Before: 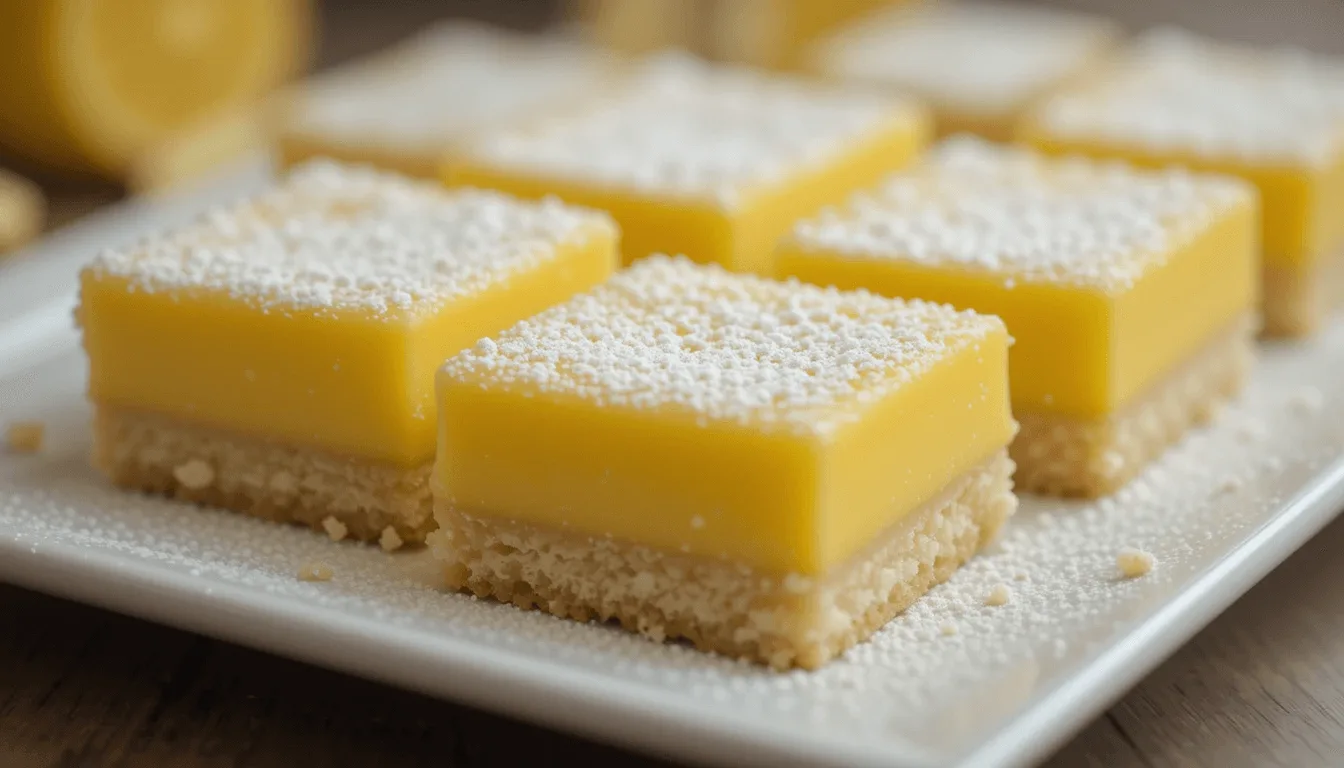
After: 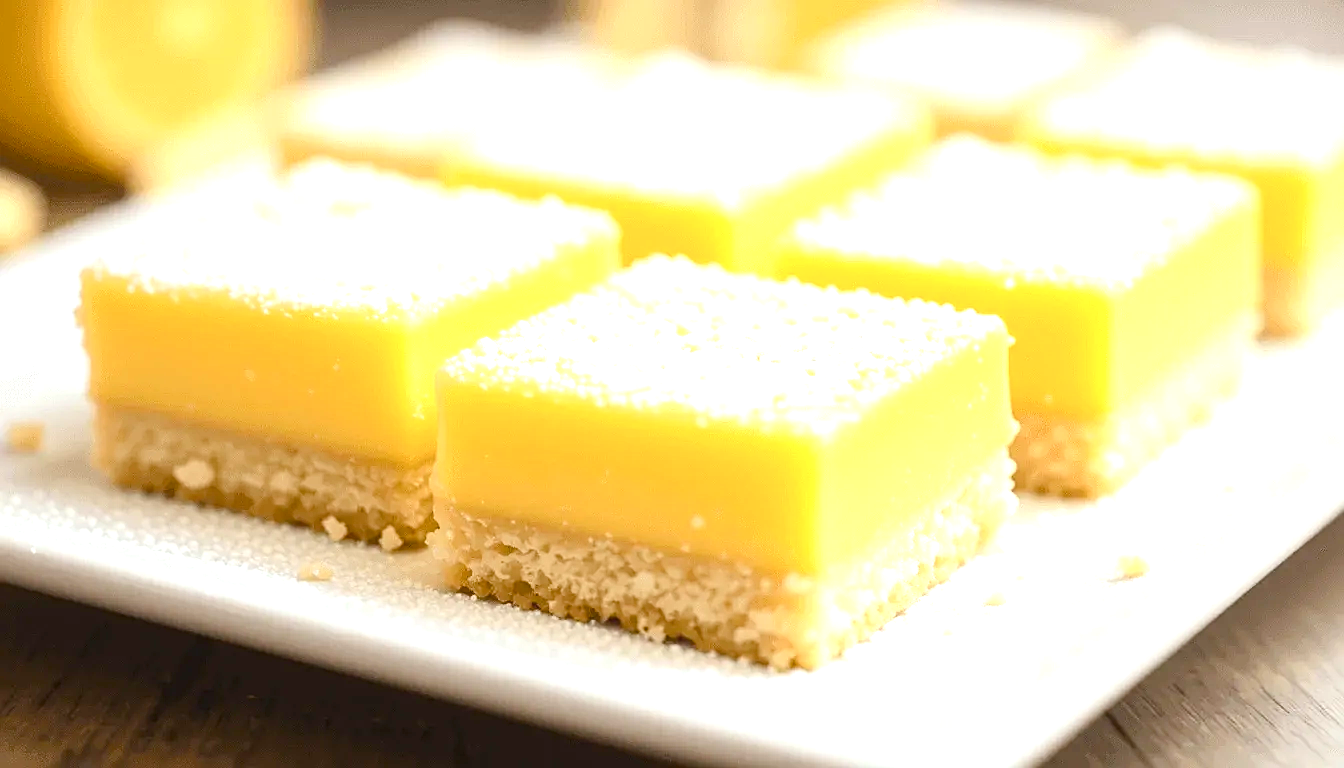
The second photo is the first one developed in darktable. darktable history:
exposure: black level correction 0, exposure 1.48 EV, compensate exposure bias true, compensate highlight preservation false
color balance rgb: perceptual saturation grading › global saturation 20%, perceptual saturation grading › highlights -24.745%, perceptual saturation grading › shadows 24.63%, global vibrance 9.76%
contrast brightness saturation: contrast 0.145, brightness 0.05
sharpen: on, module defaults
